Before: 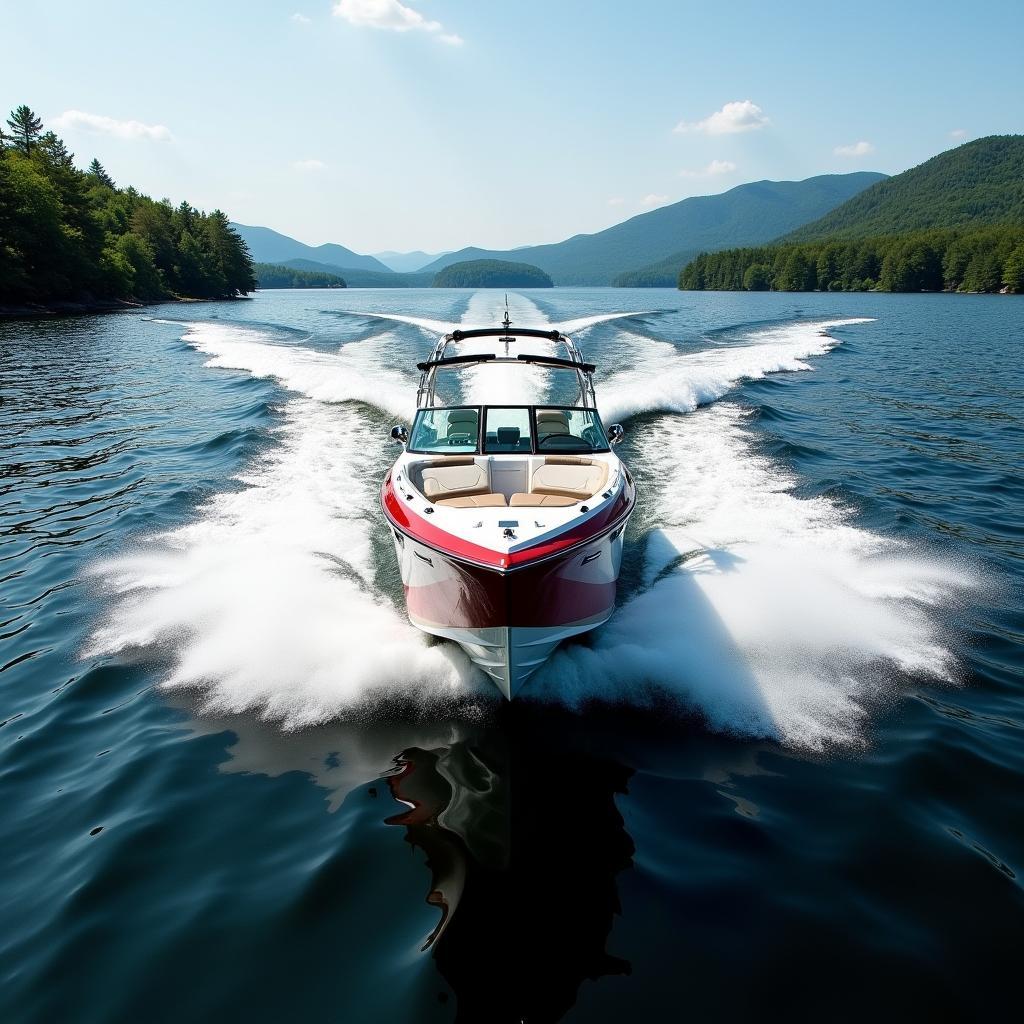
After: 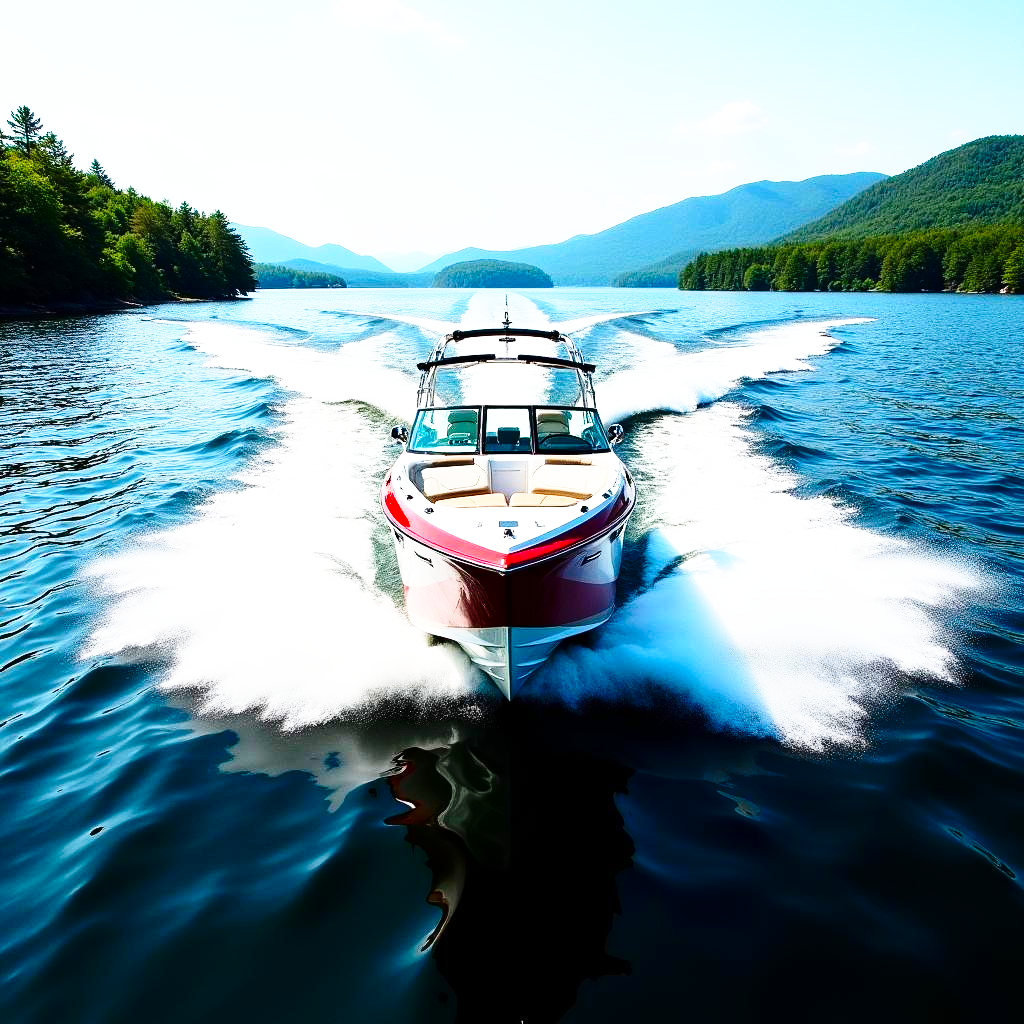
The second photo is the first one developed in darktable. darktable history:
contrast brightness saturation: contrast 0.185, saturation 0.308
base curve: curves: ch0 [(0, 0) (0.026, 0.03) (0.109, 0.232) (0.351, 0.748) (0.669, 0.968) (1, 1)], preserve colors none
